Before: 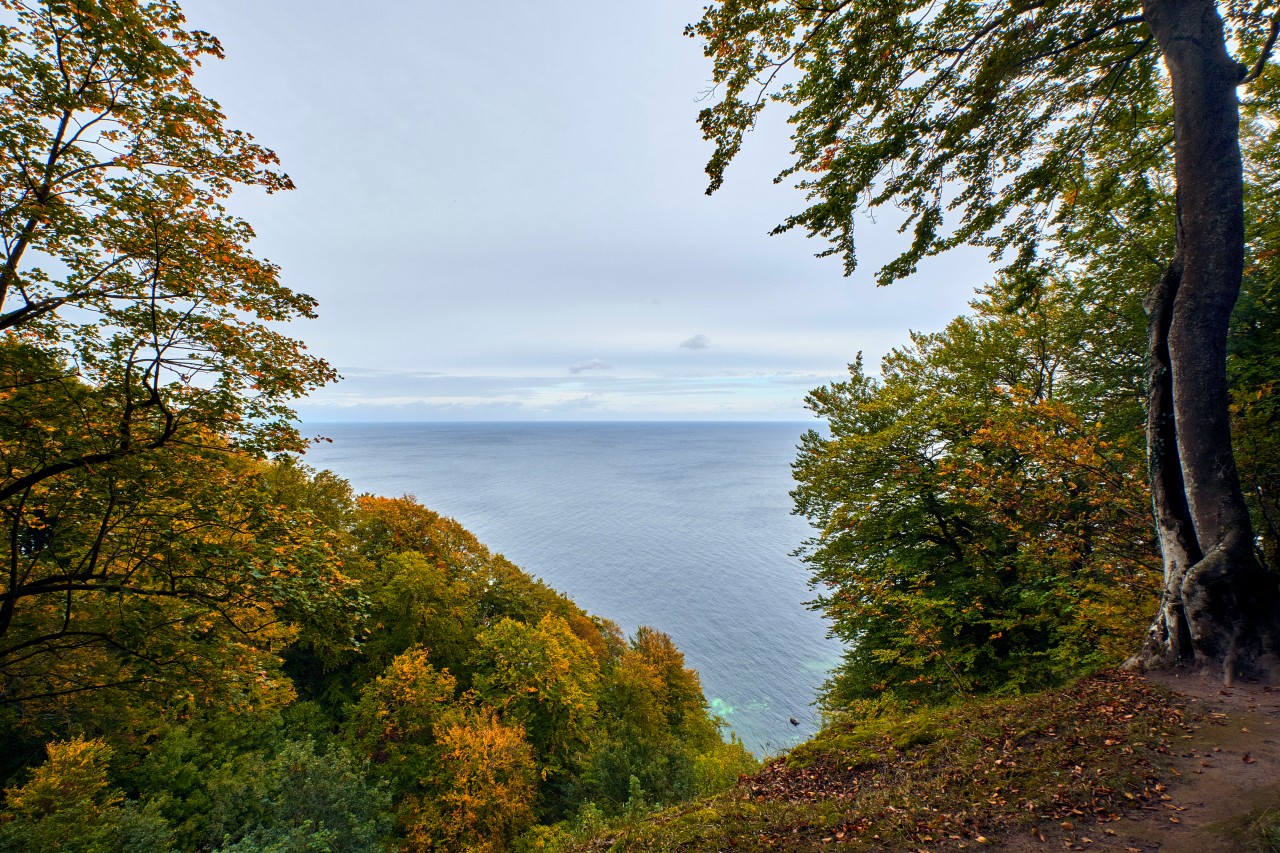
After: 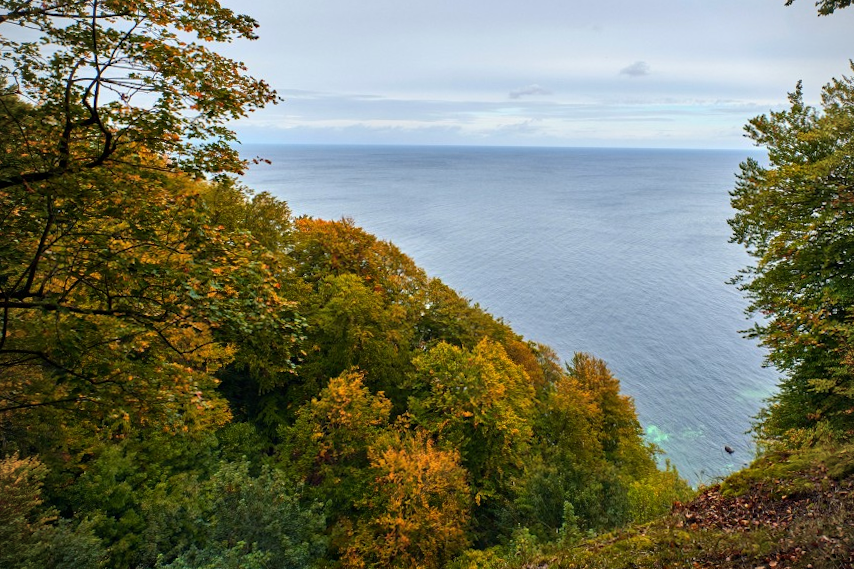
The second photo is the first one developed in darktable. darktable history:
vignetting: fall-off start 91.19%
crop and rotate: angle -0.82°, left 3.85%, top 31.828%, right 27.992%
